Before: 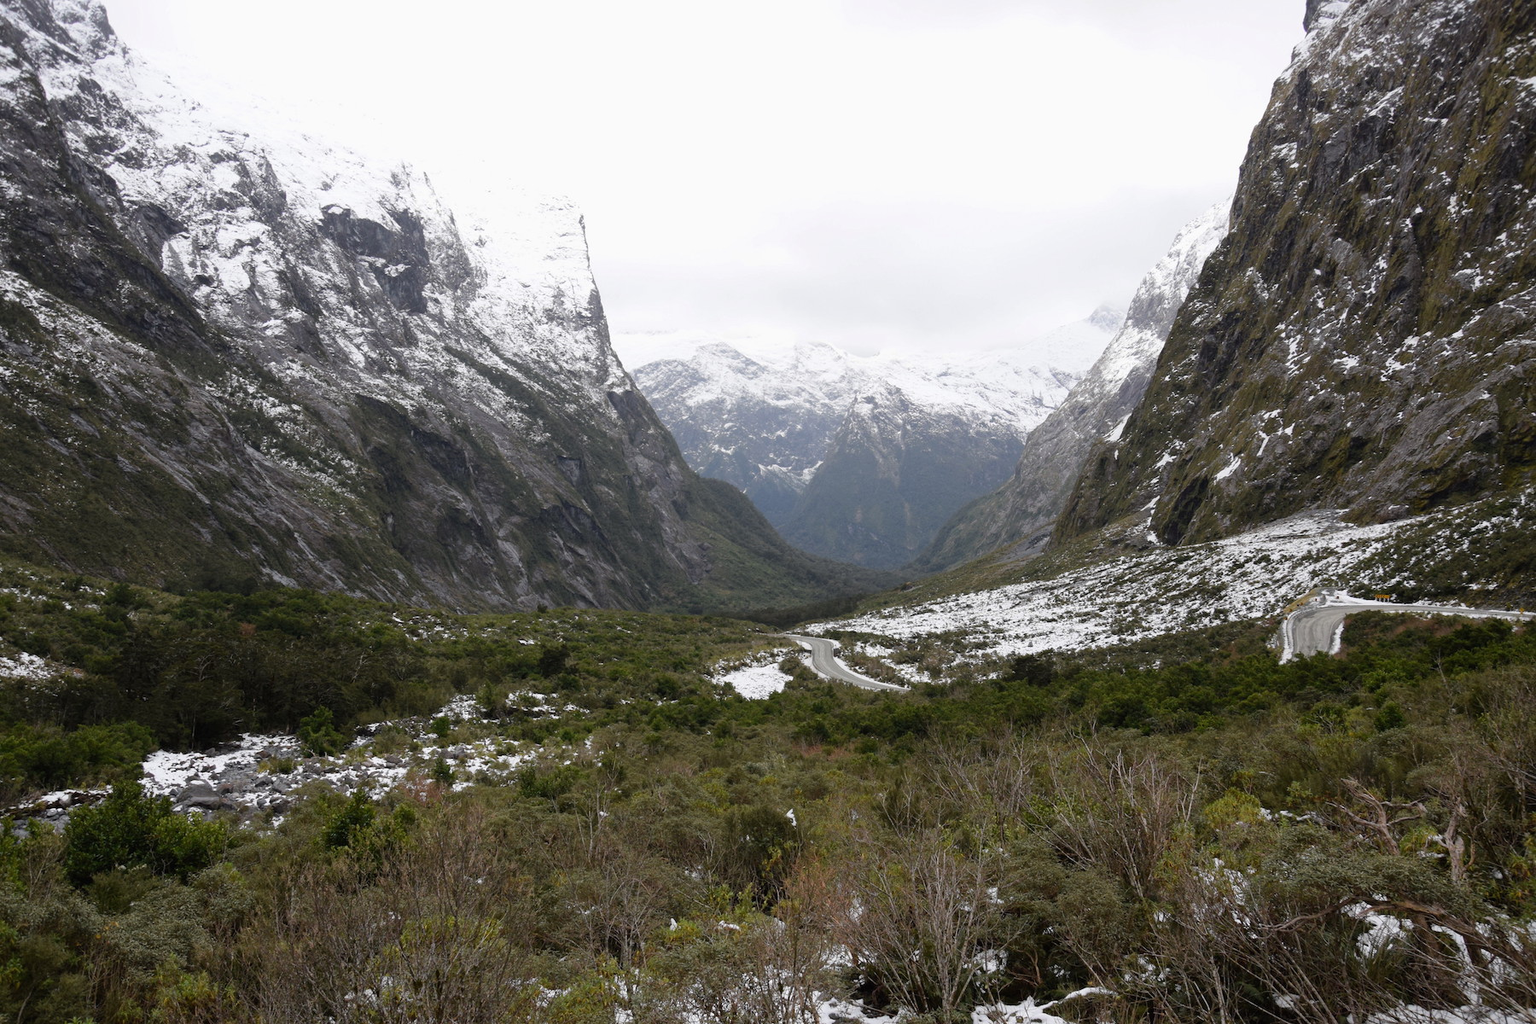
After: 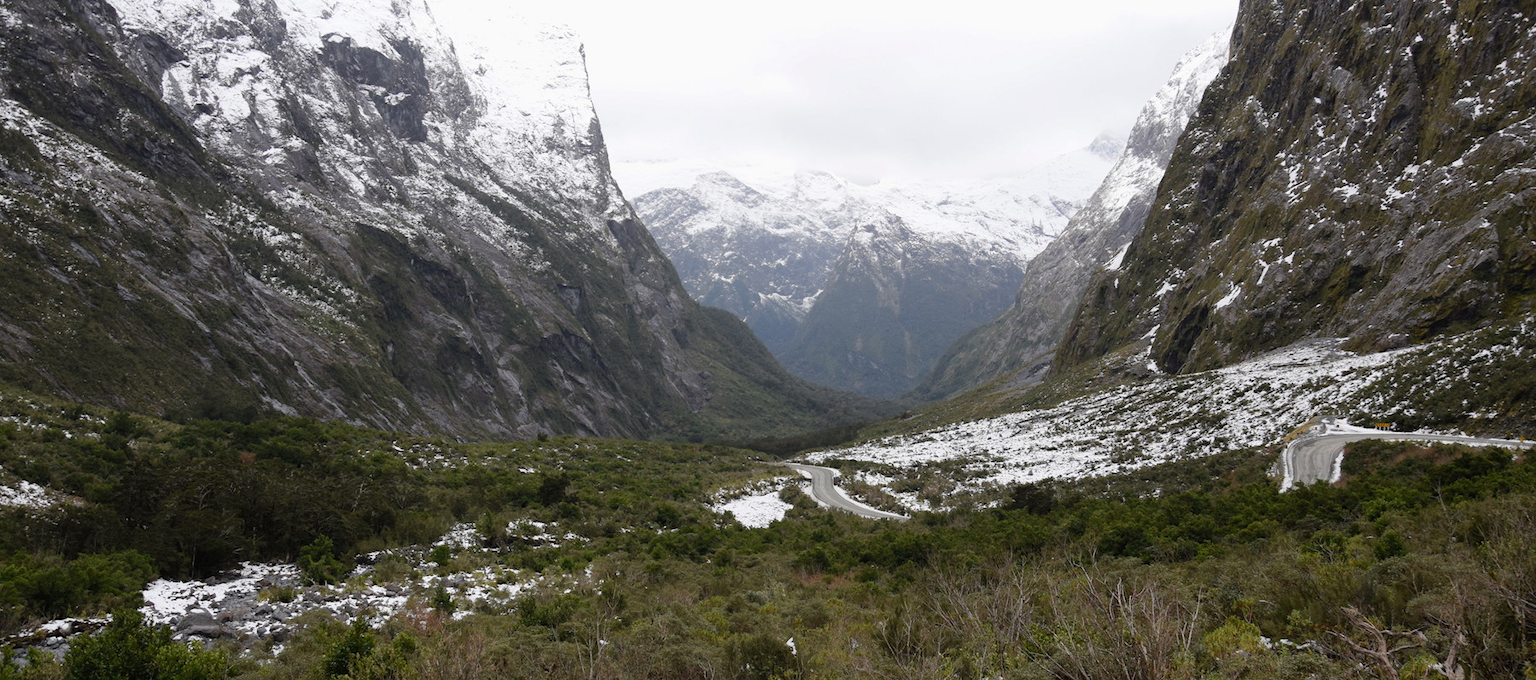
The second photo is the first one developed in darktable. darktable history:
crop: top 16.769%, bottom 16.709%
